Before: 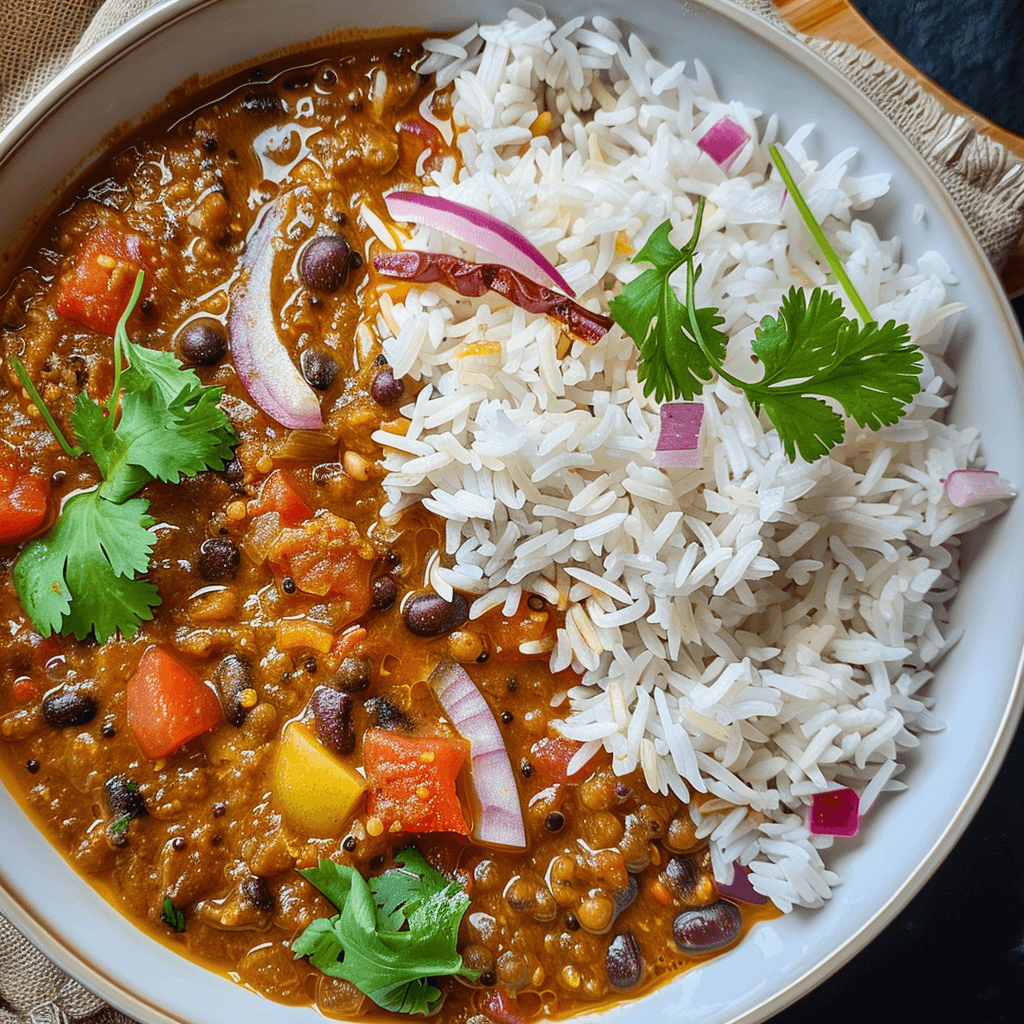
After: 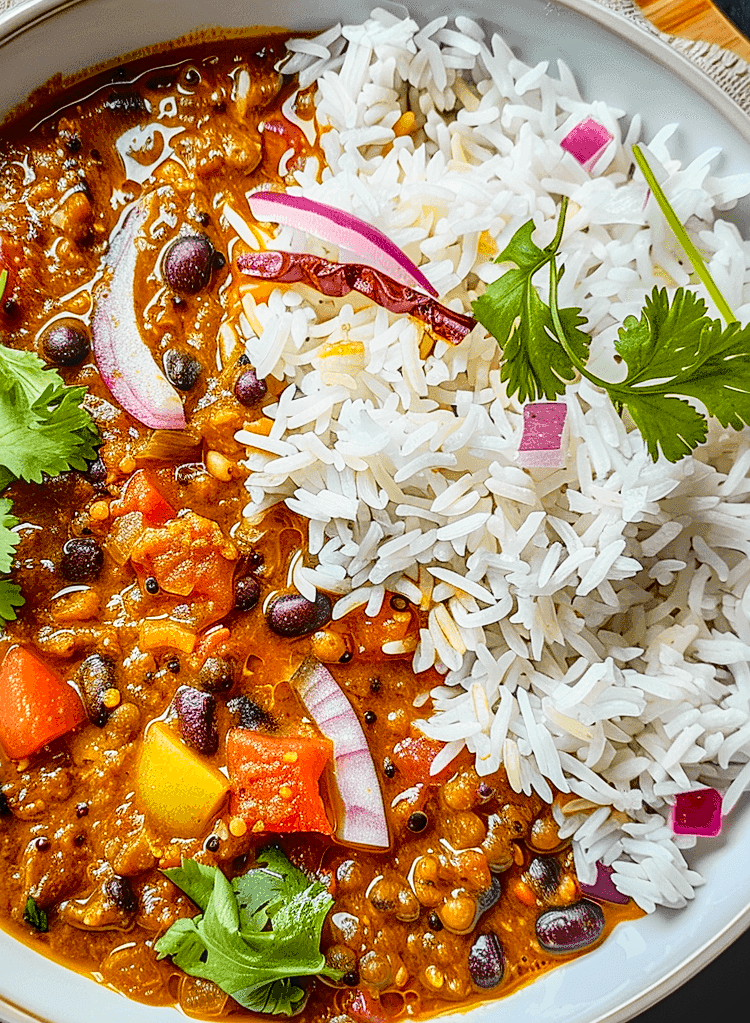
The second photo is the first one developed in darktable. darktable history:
sharpen: on, module defaults
tone curve: curves: ch0 [(0, 0.029) (0.168, 0.142) (0.359, 0.44) (0.469, 0.544) (0.634, 0.722) (0.858, 0.903) (1, 0.968)]; ch1 [(0, 0) (0.437, 0.453) (0.472, 0.47) (0.502, 0.502) (0.54, 0.534) (0.57, 0.592) (0.618, 0.66) (0.699, 0.749) (0.859, 0.899) (1, 1)]; ch2 [(0, 0) (0.33, 0.301) (0.421, 0.443) (0.476, 0.498) (0.505, 0.503) (0.547, 0.557) (0.586, 0.634) (0.608, 0.676) (1, 1)], color space Lab, independent channels, preserve colors none
crop: left 13.443%, right 13.31%
local contrast: on, module defaults
